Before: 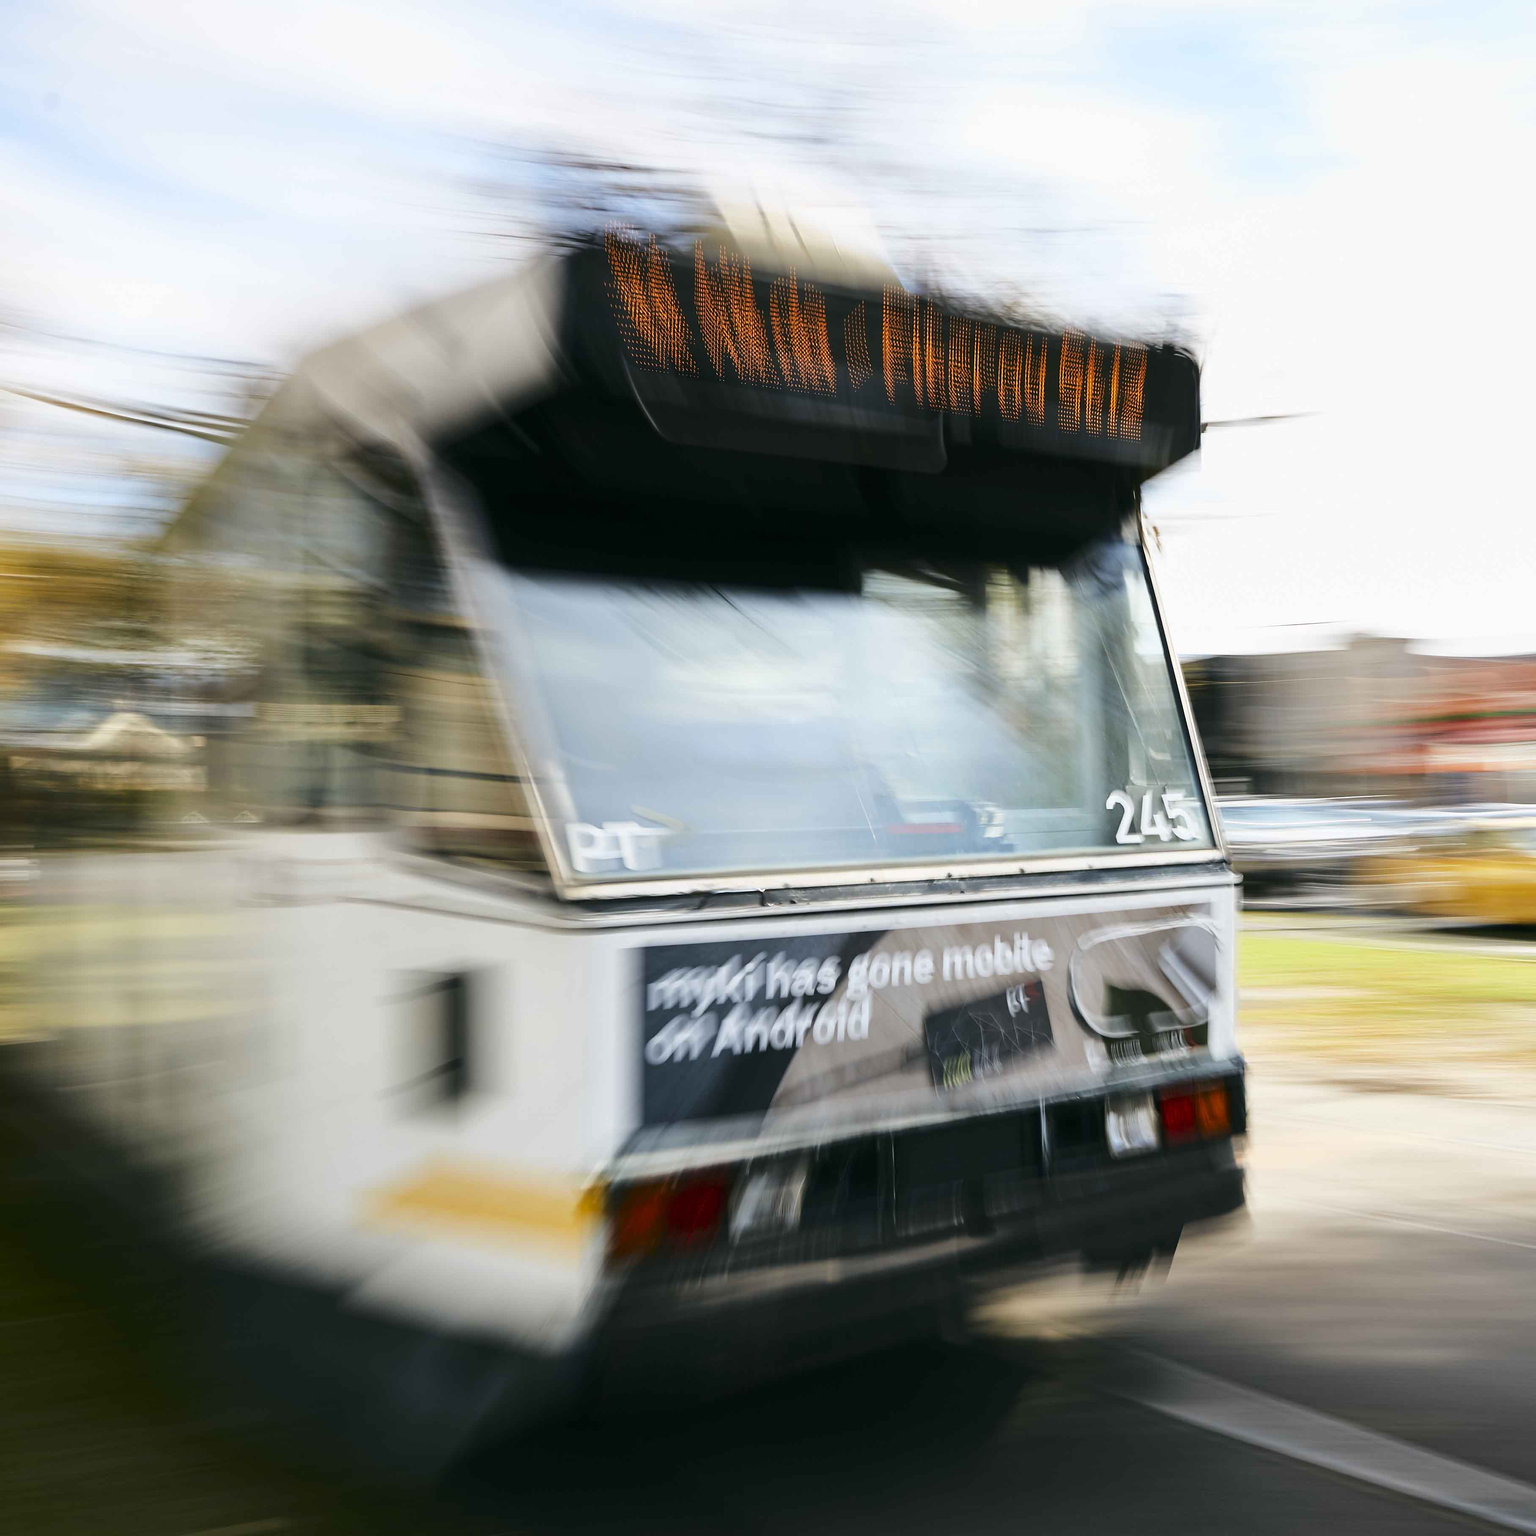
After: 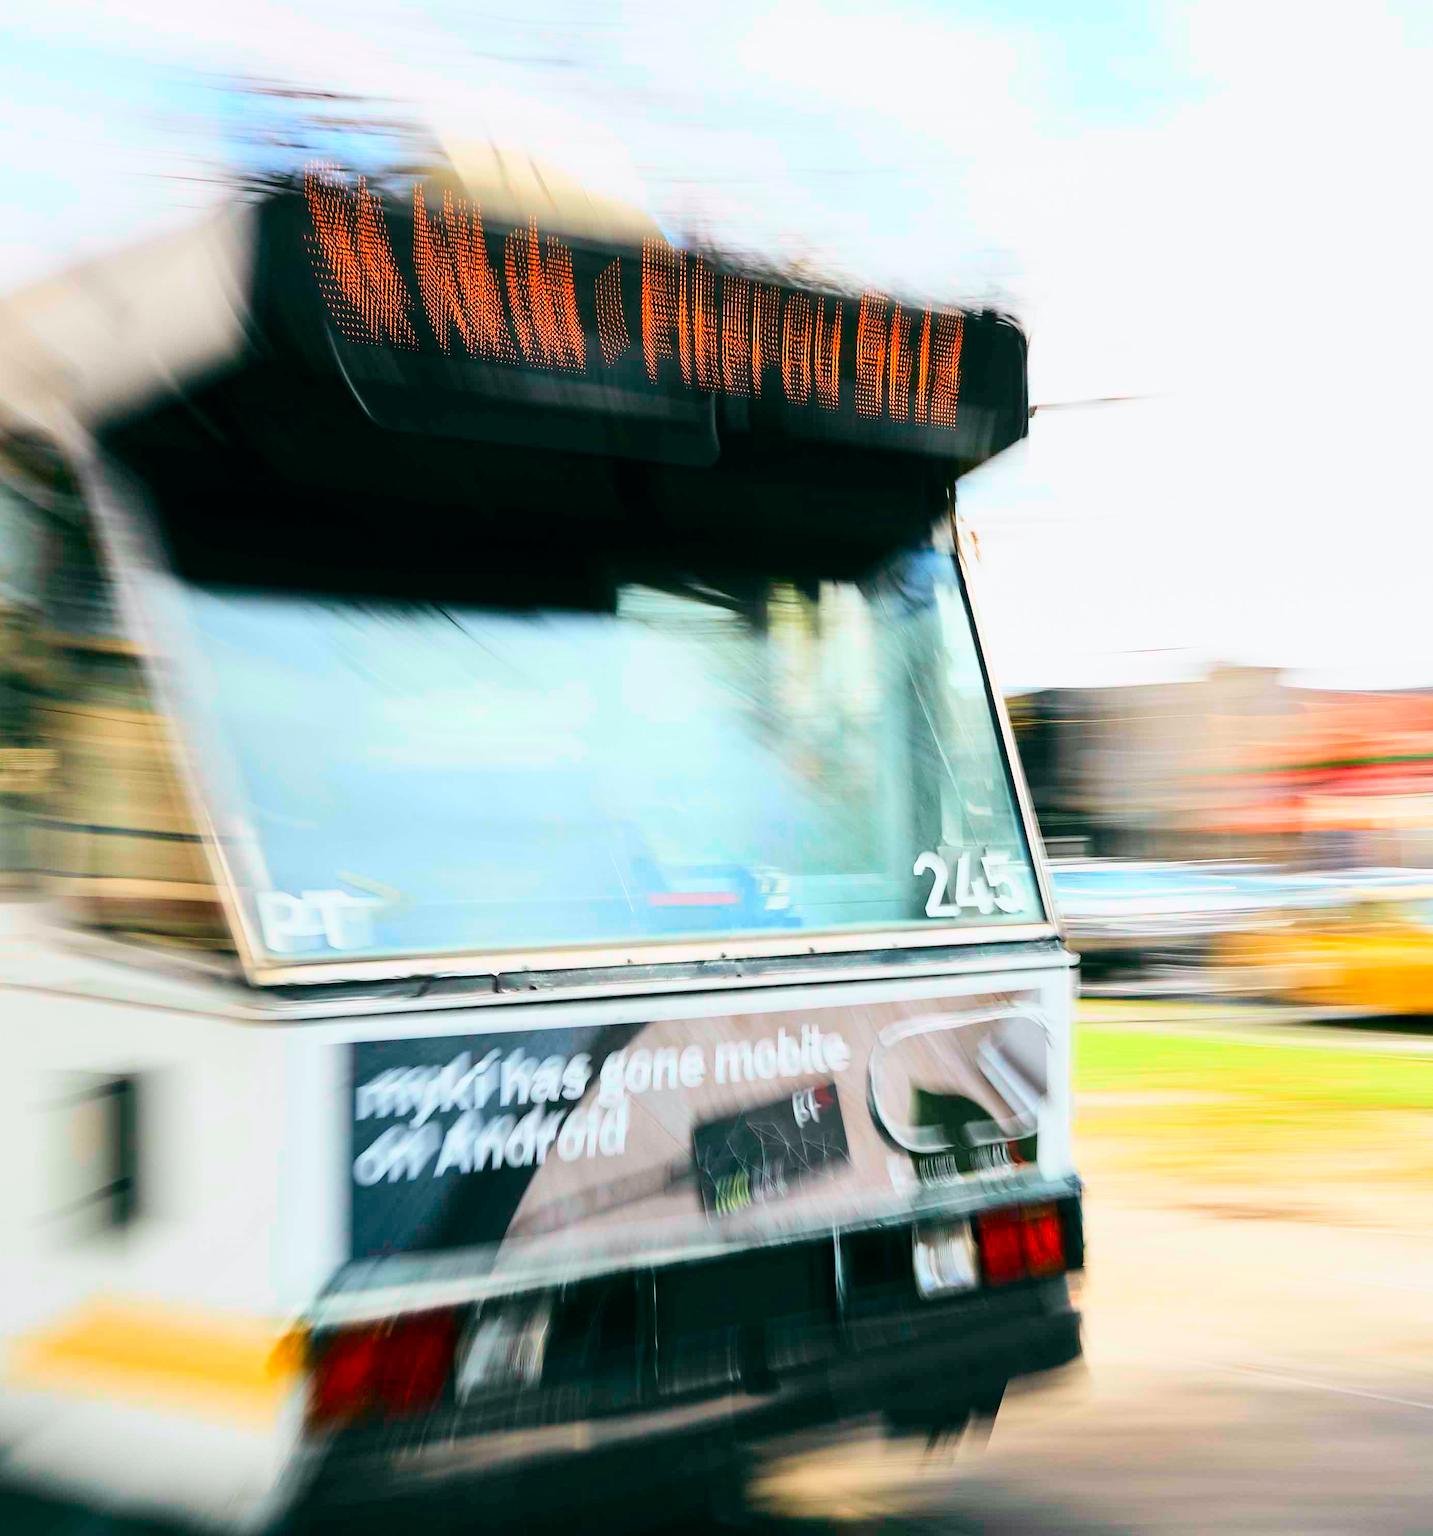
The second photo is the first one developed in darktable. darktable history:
tone curve: curves: ch0 [(0, 0) (0.051, 0.03) (0.096, 0.071) (0.243, 0.246) (0.461, 0.515) (0.605, 0.692) (0.761, 0.85) (0.881, 0.933) (1, 0.984)]; ch1 [(0, 0) (0.1, 0.038) (0.318, 0.243) (0.431, 0.384) (0.488, 0.475) (0.499, 0.499) (0.534, 0.546) (0.567, 0.592) (0.601, 0.632) (0.734, 0.809) (1, 1)]; ch2 [(0, 0) (0.297, 0.257) (0.414, 0.379) (0.453, 0.45) (0.479, 0.483) (0.504, 0.499) (0.52, 0.519) (0.541, 0.554) (0.614, 0.652) (0.817, 0.874) (1, 1)], color space Lab, independent channels, preserve colors none
contrast brightness saturation: brightness 0.09, saturation 0.19
crop: left 23.095%, top 5.827%, bottom 11.854%
